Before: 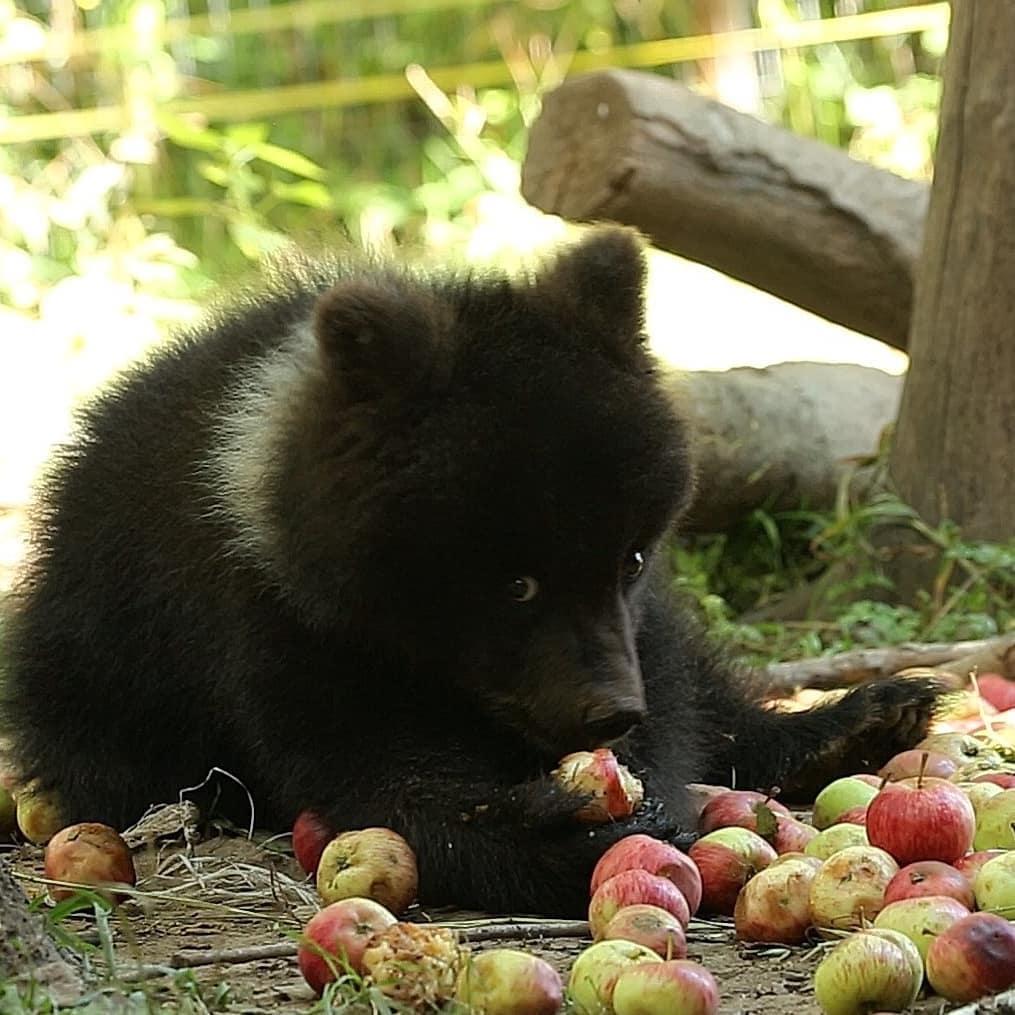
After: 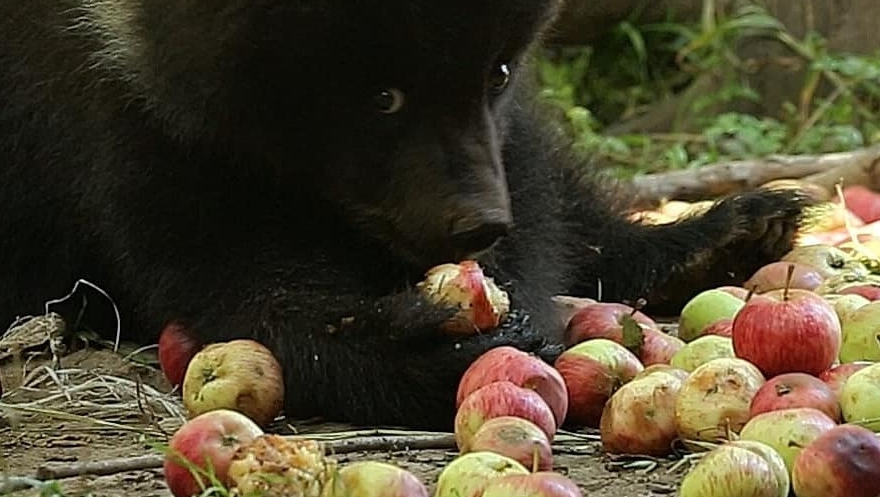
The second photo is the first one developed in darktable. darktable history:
crop and rotate: left 13.286%, top 48.161%, bottom 2.867%
tone equalizer: edges refinement/feathering 500, mask exposure compensation -1.57 EV, preserve details no
